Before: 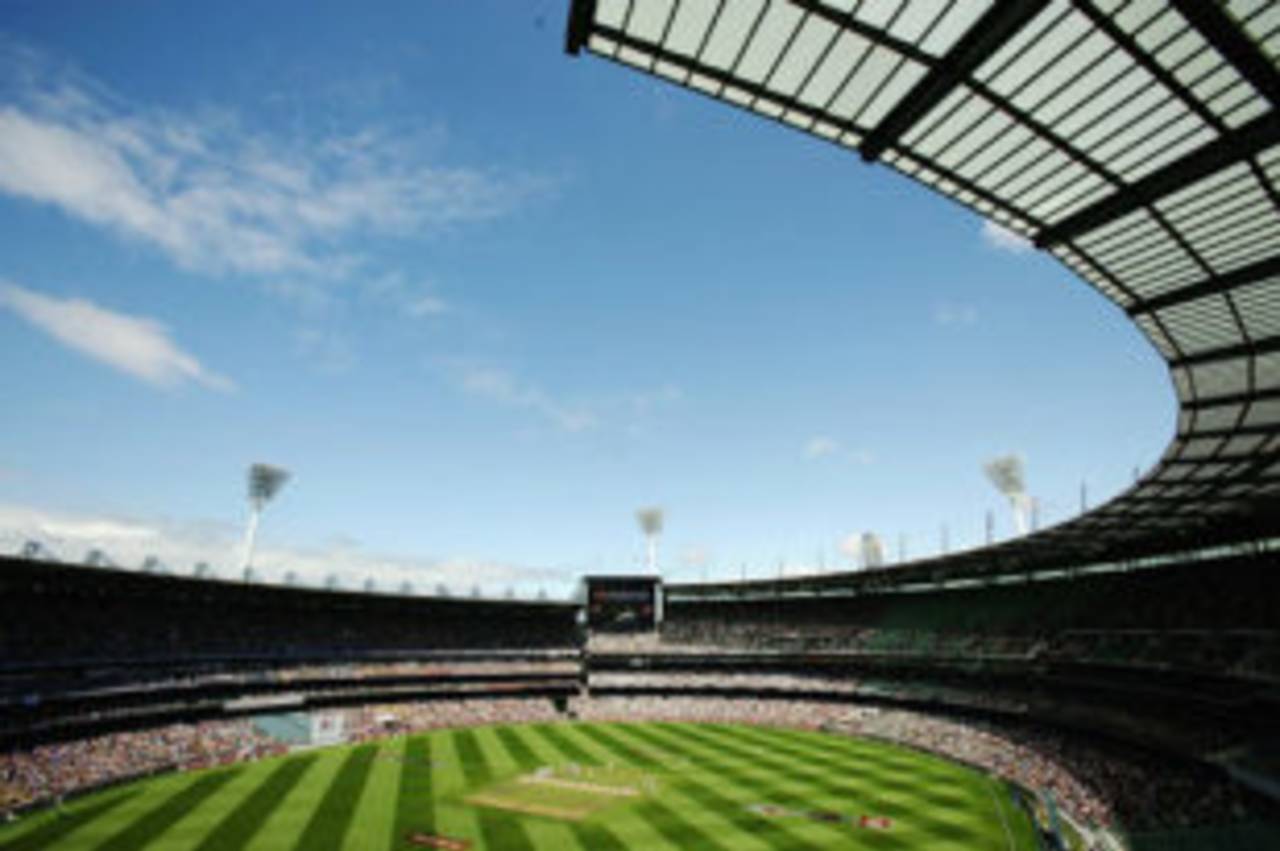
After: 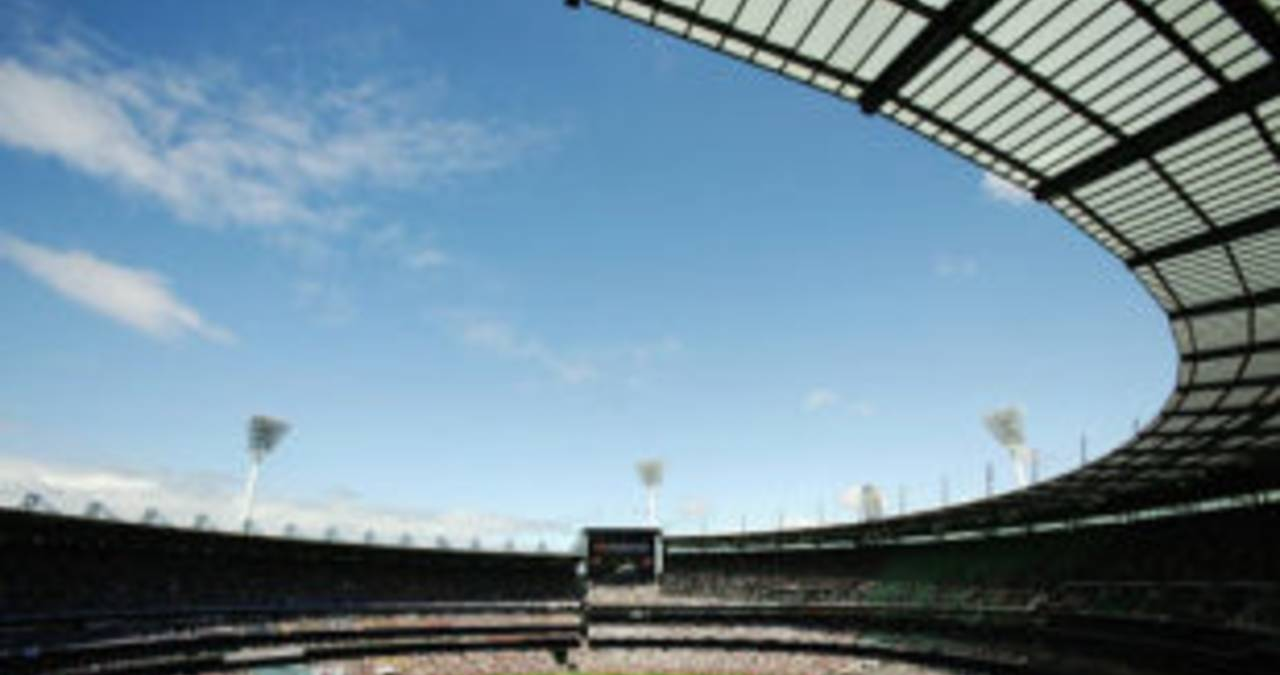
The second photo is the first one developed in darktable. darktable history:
crop and rotate: top 5.663%, bottom 14.961%
